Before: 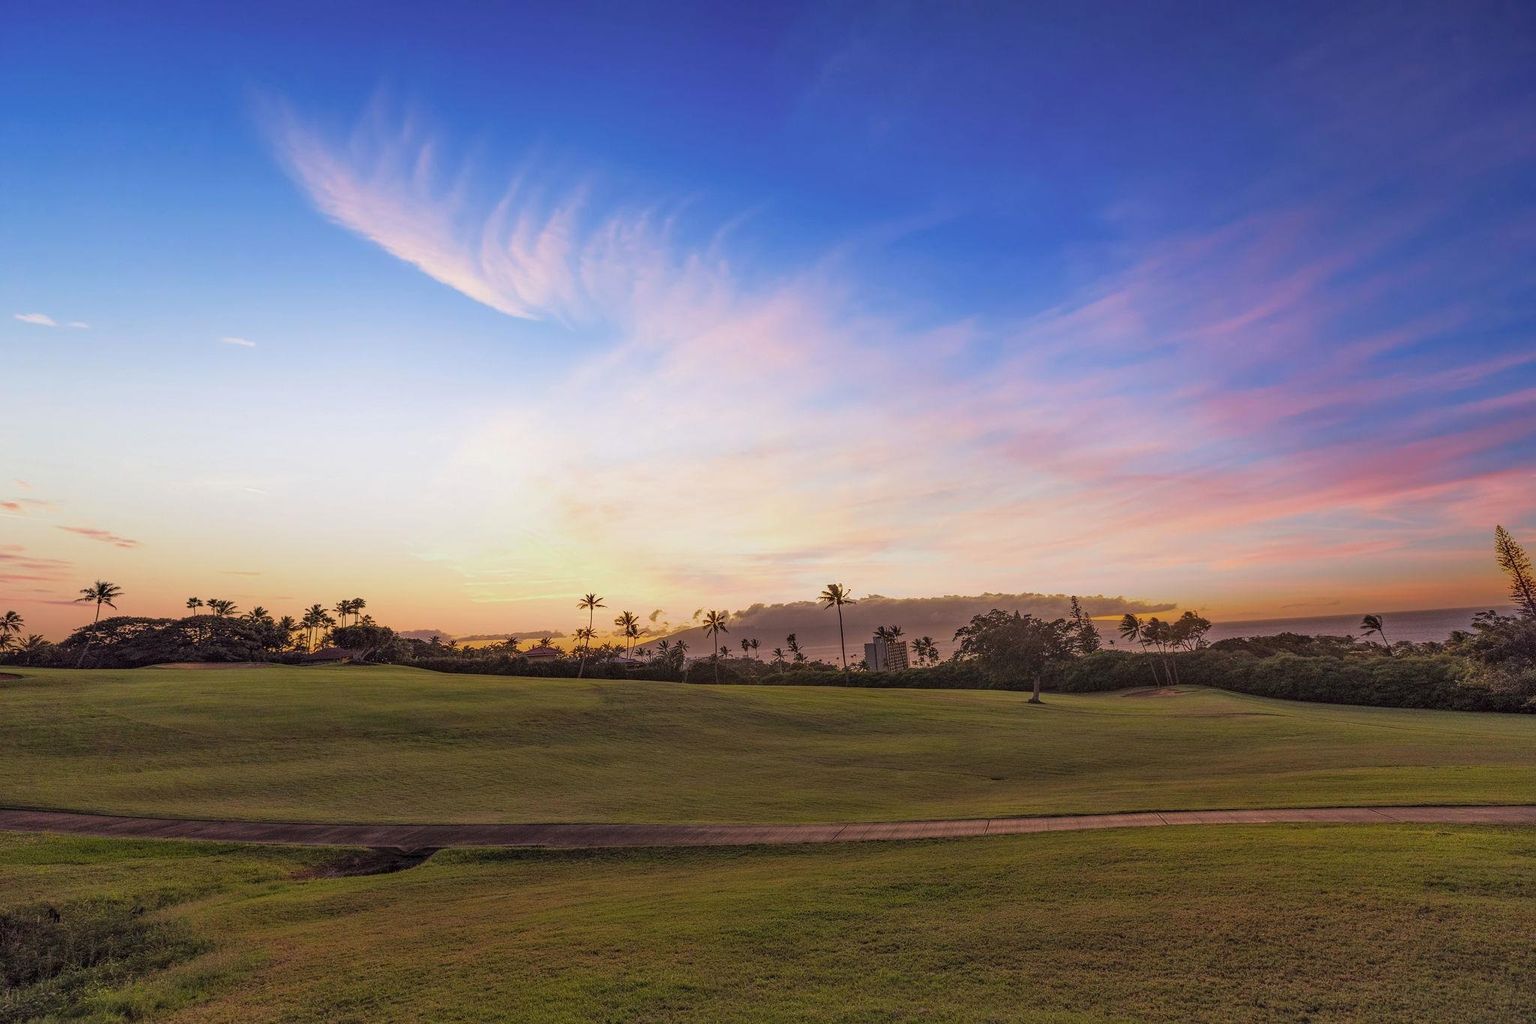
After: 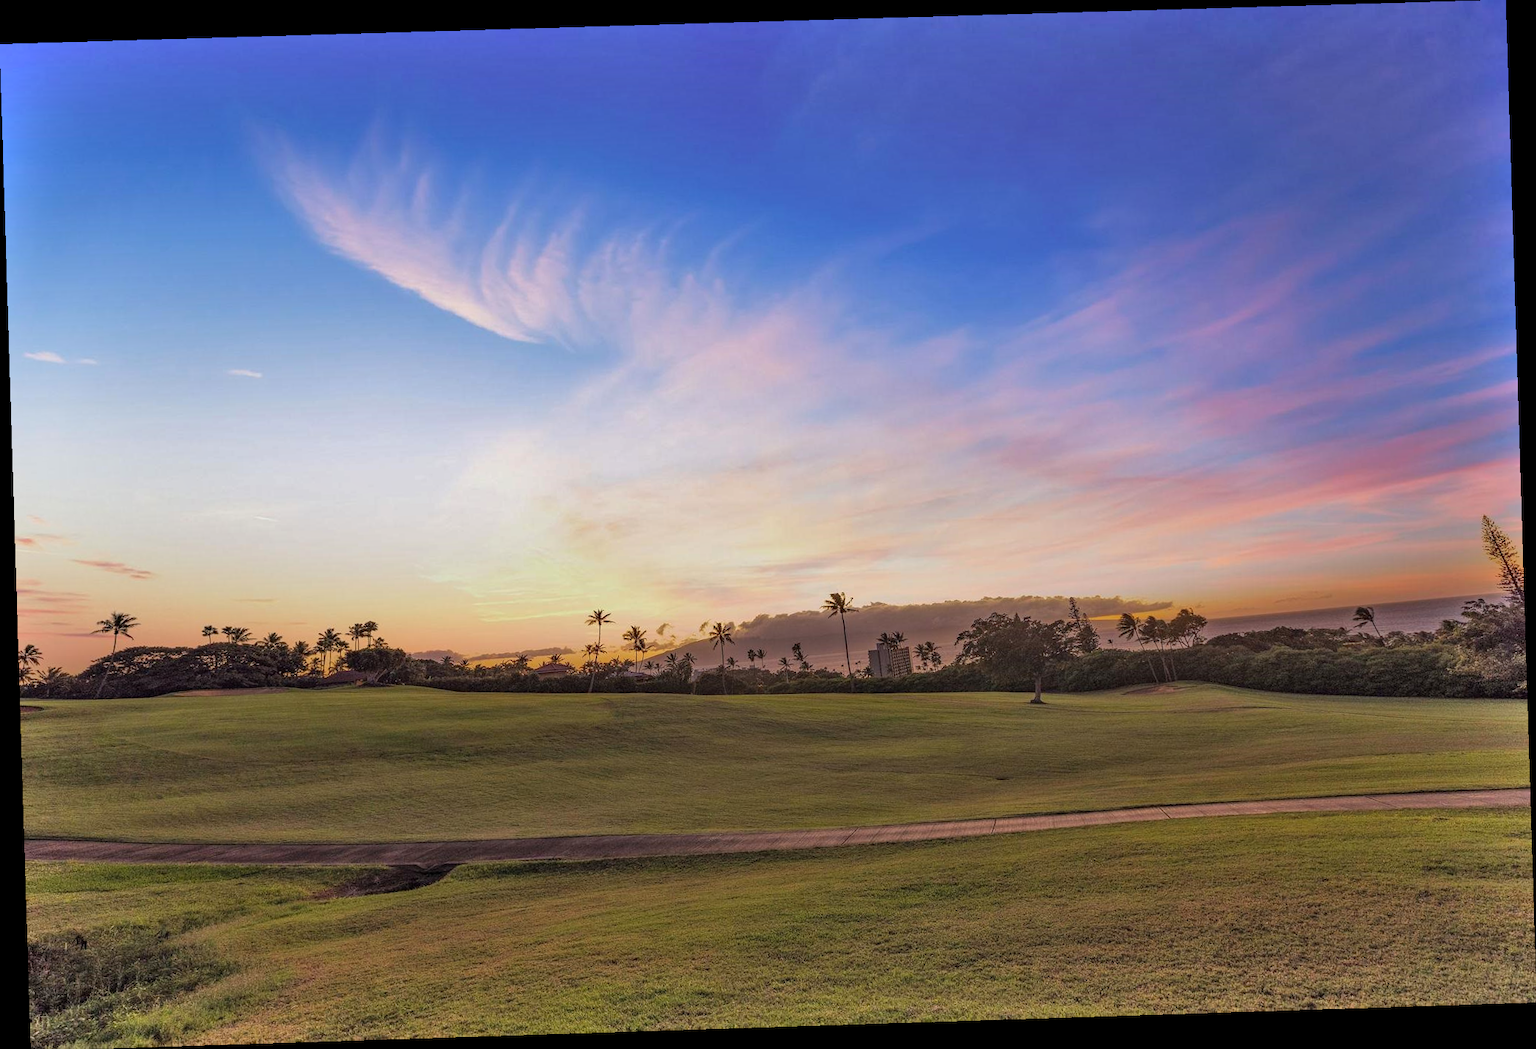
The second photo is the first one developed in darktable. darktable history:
rotate and perspective: rotation -1.77°, lens shift (horizontal) 0.004, automatic cropping off
shadows and highlights: shadows 52.42, soften with gaussian
